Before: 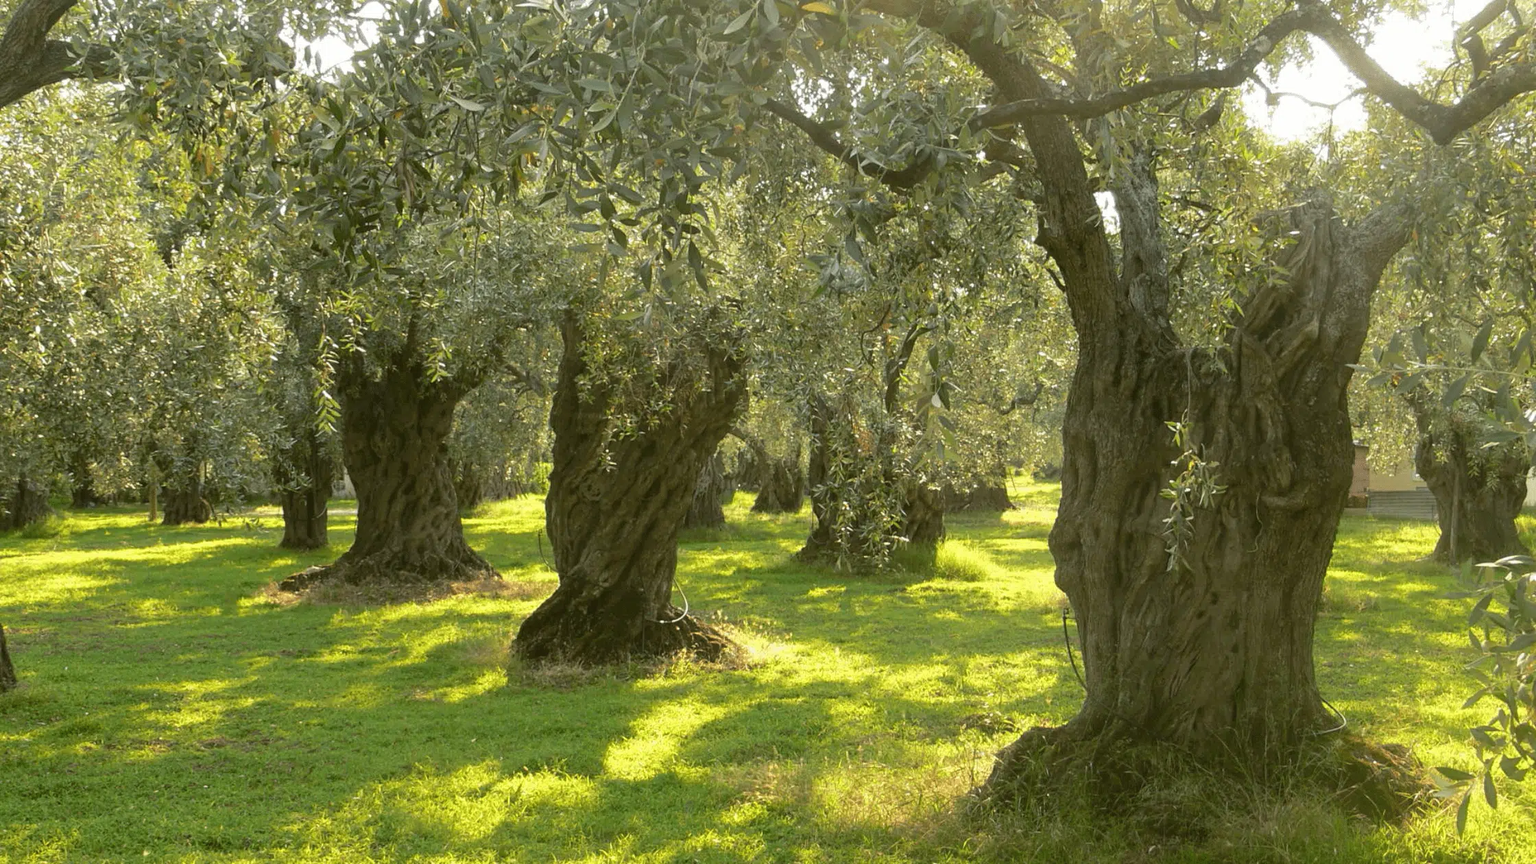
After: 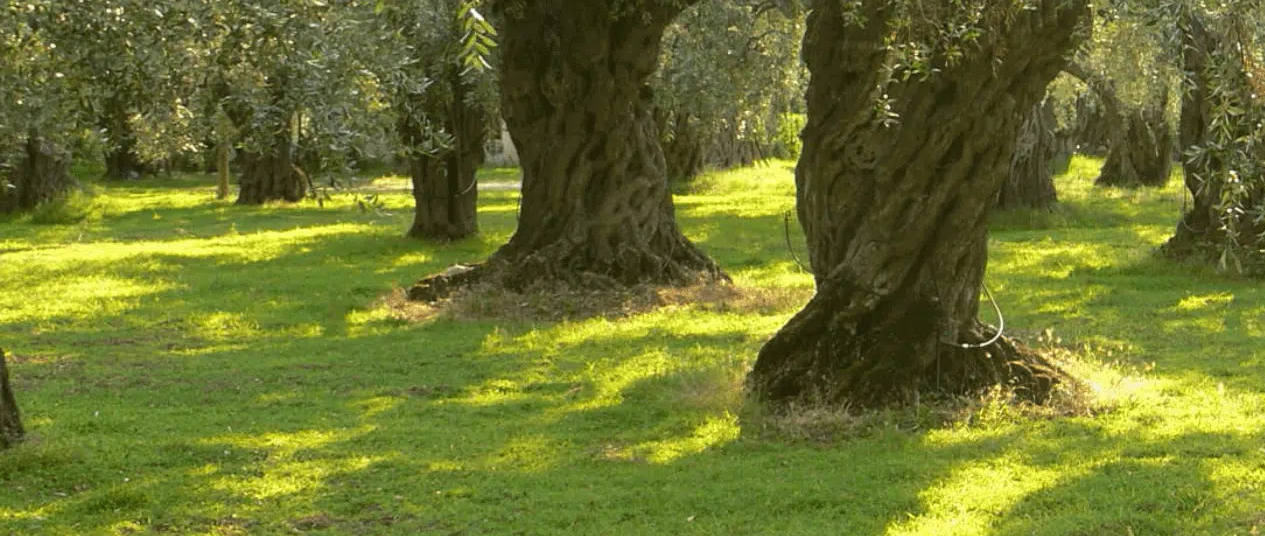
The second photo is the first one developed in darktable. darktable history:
crop: top 44.587%, right 43.511%, bottom 12.84%
